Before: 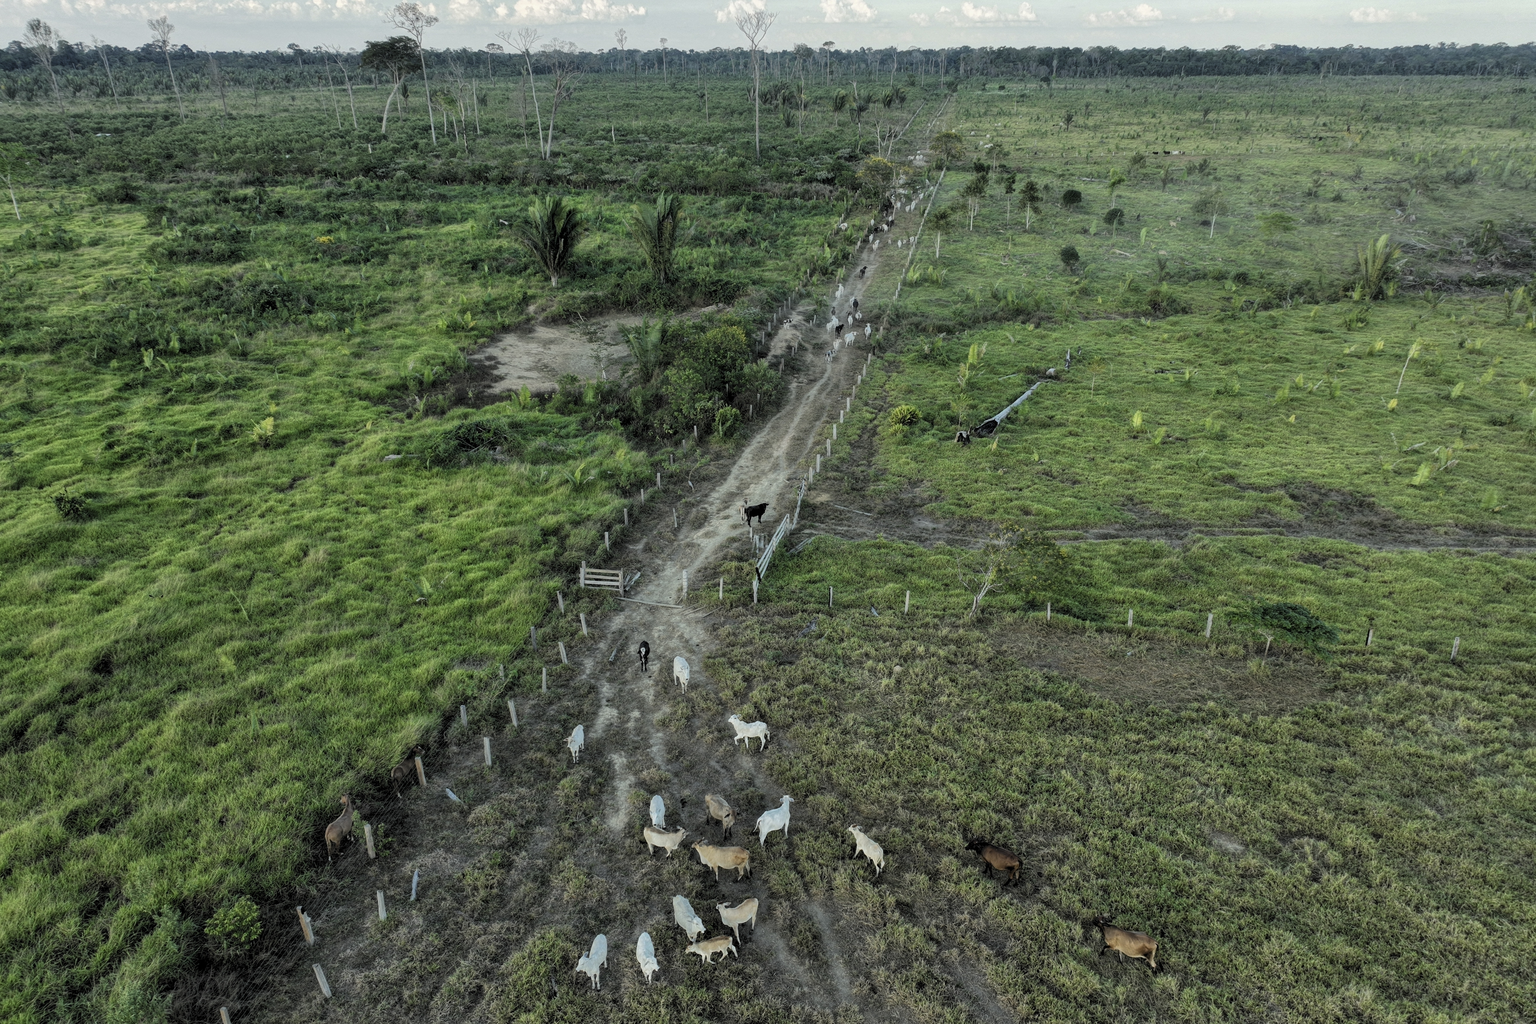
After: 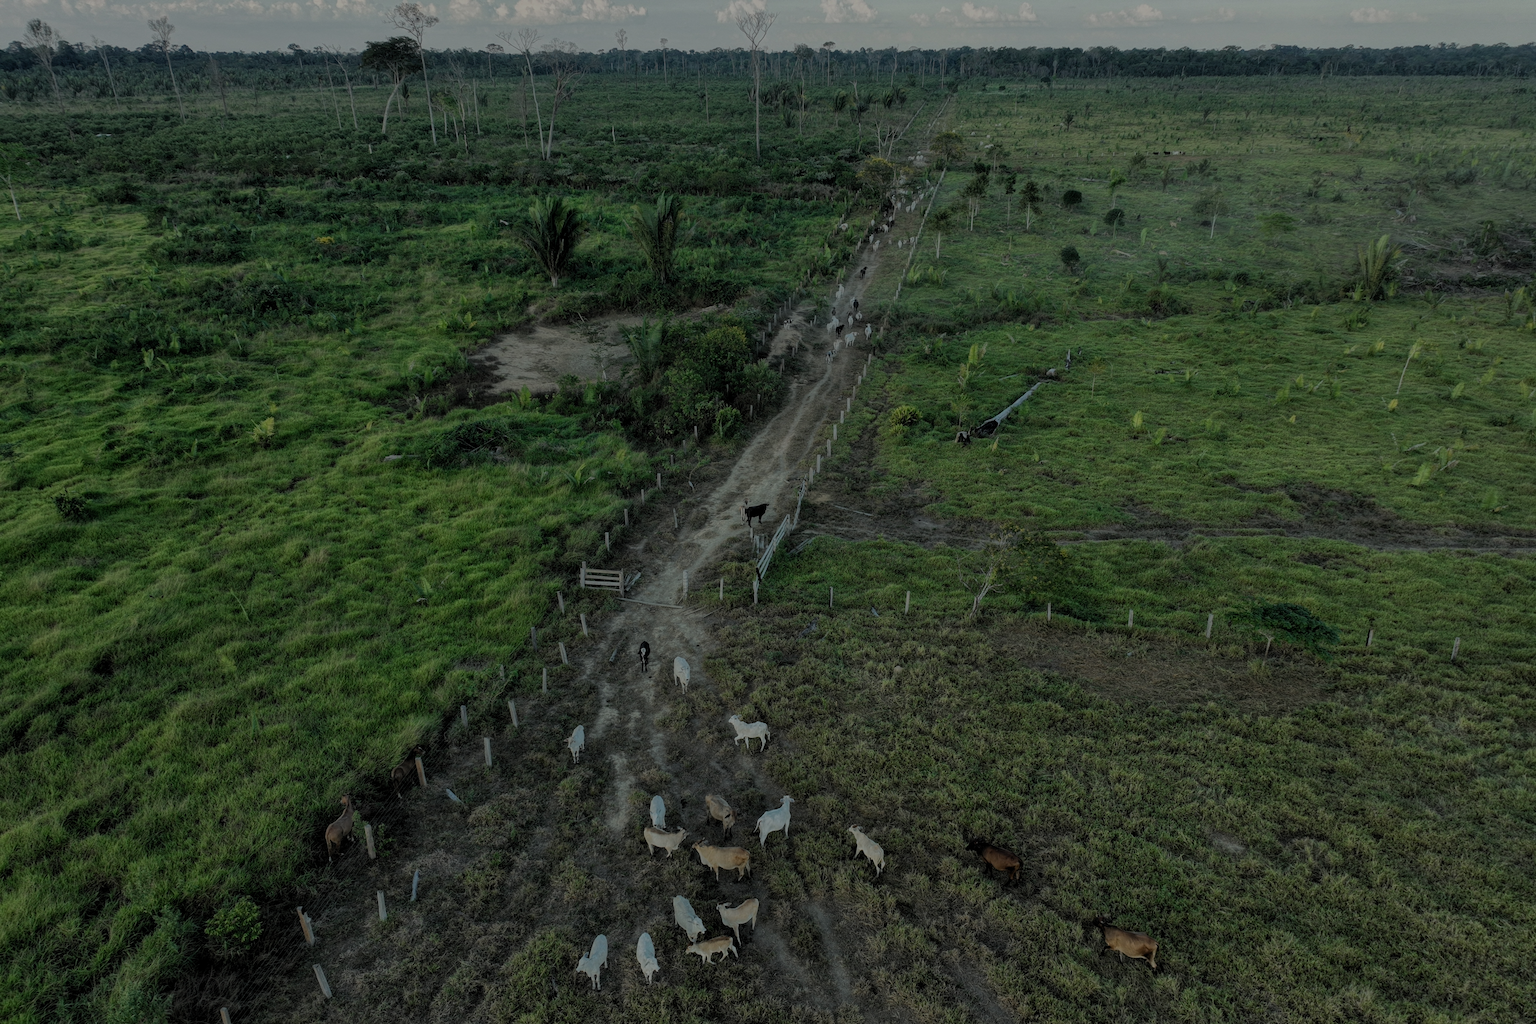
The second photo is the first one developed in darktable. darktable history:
exposure: exposure -1.448 EV, compensate highlight preservation false
